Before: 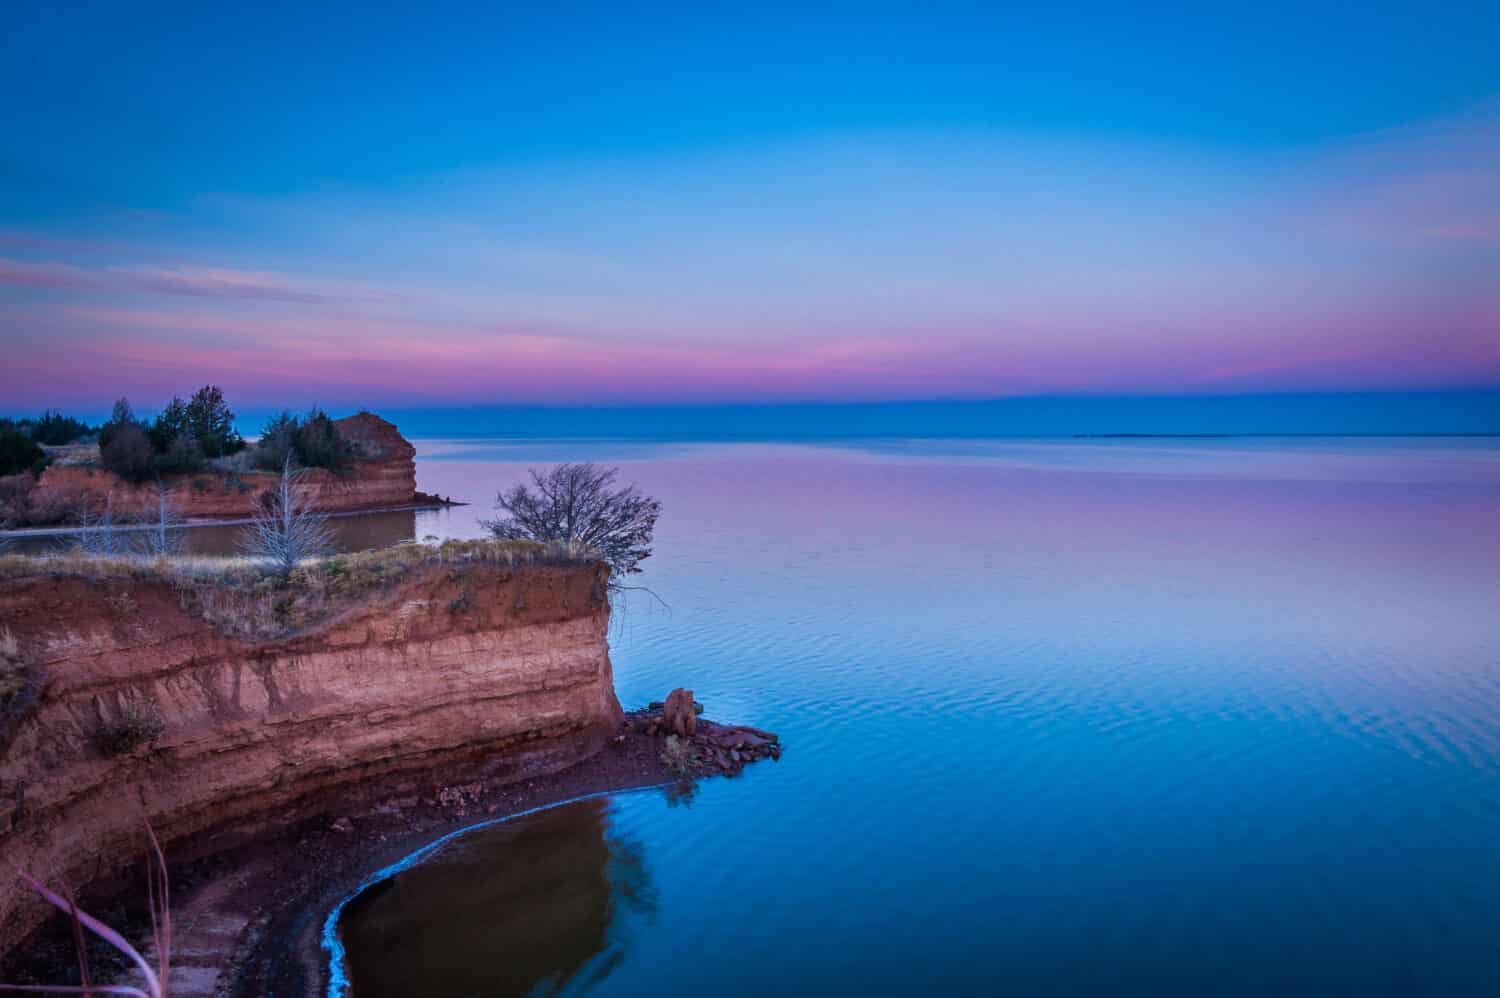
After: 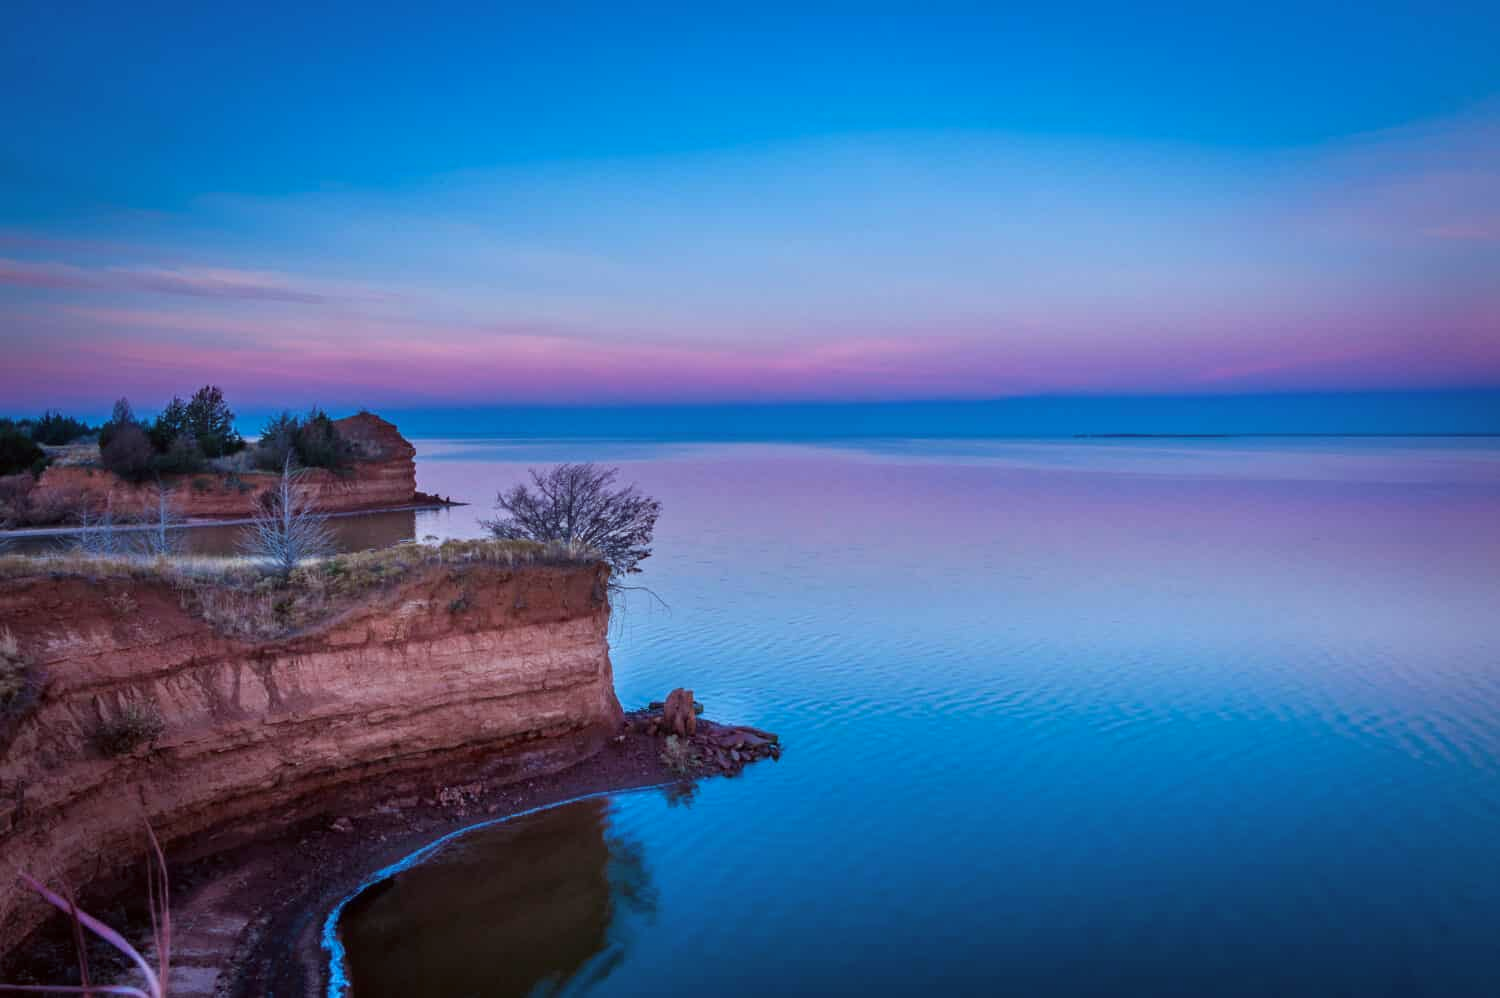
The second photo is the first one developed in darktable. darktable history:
color correction: highlights a* -2.73, highlights b* -2.87, shadows a* 2.07, shadows b* 2.9
